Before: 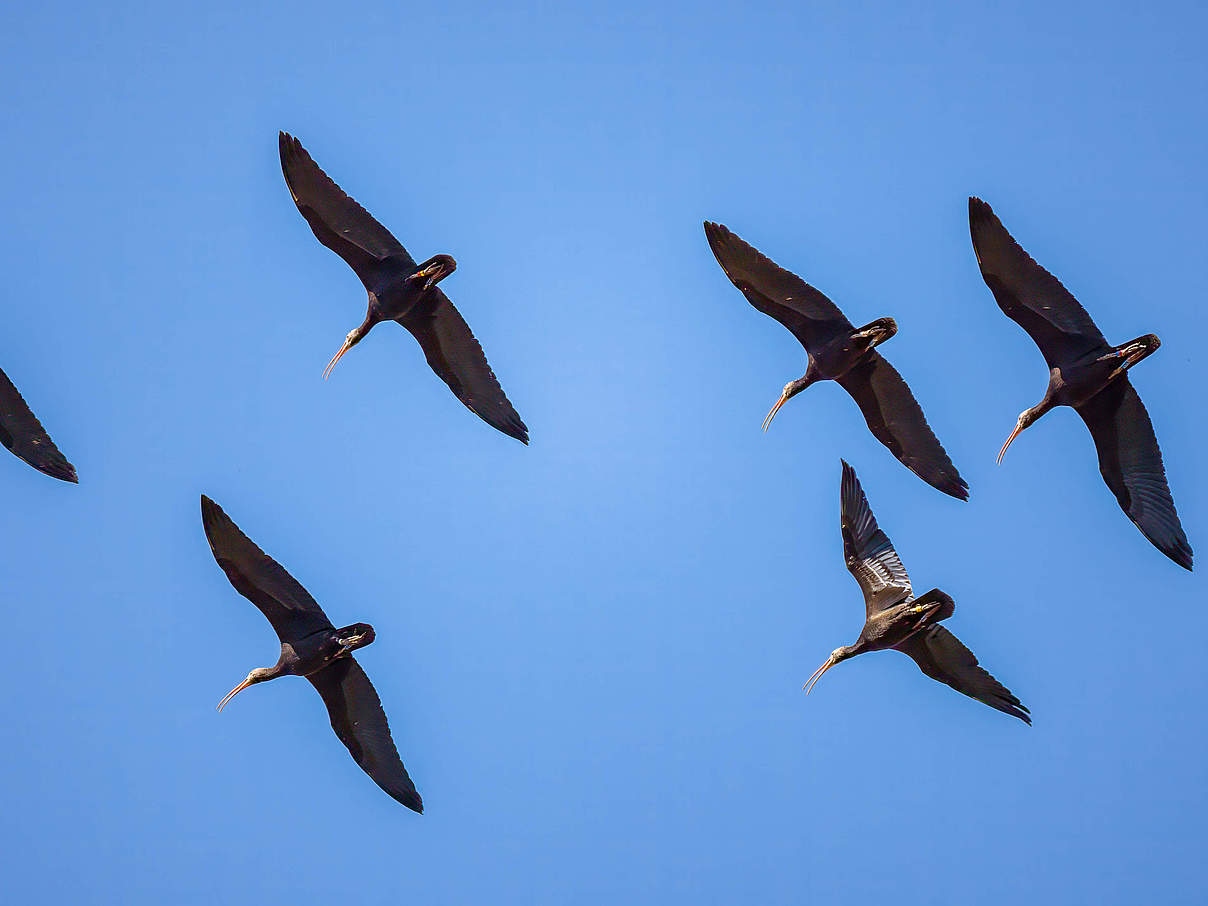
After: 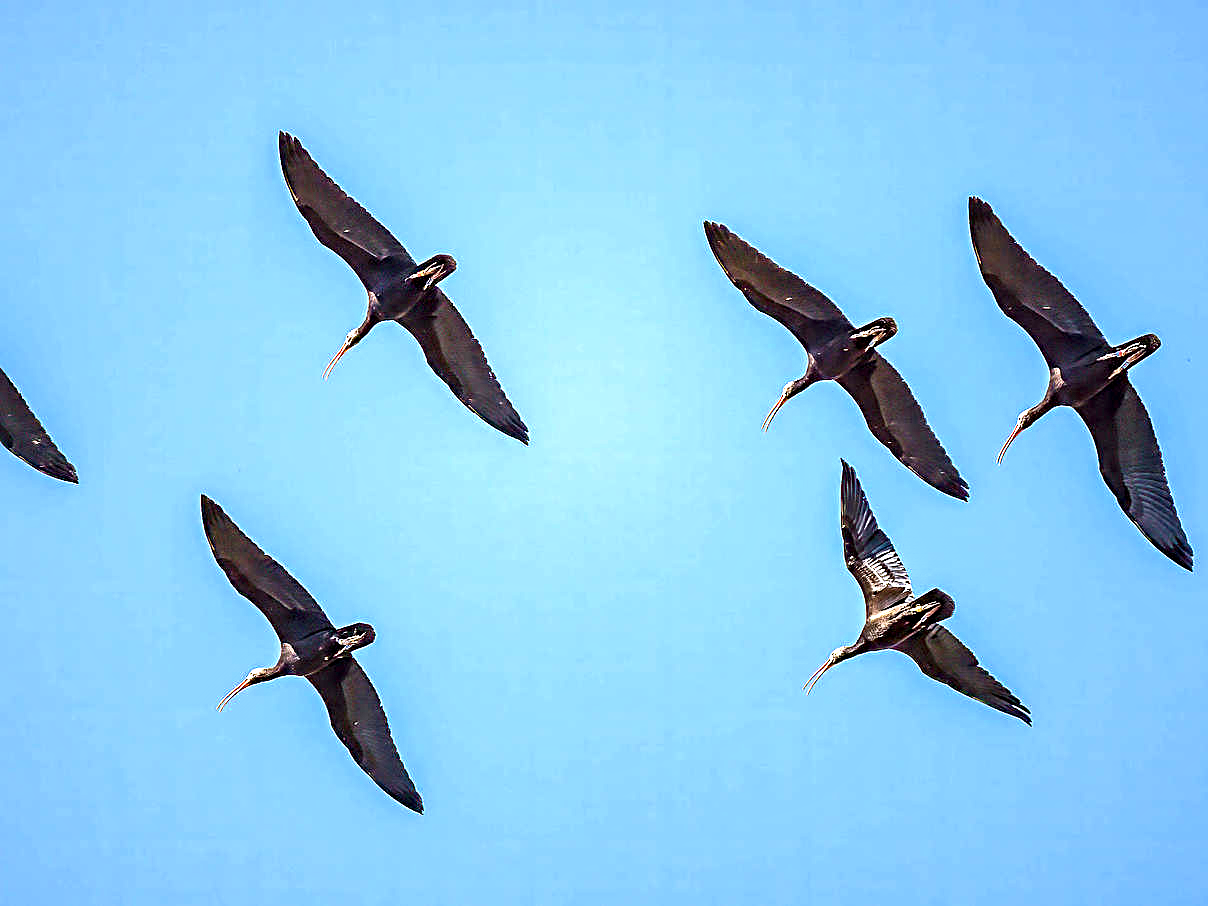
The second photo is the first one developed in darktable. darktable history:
contrast equalizer: y [[0.511, 0.558, 0.631, 0.632, 0.559, 0.512], [0.5 ×6], [0.5 ×6], [0 ×6], [0 ×6]]
exposure: exposure 0.95 EV, compensate highlight preservation false
sharpen: radius 3.119
